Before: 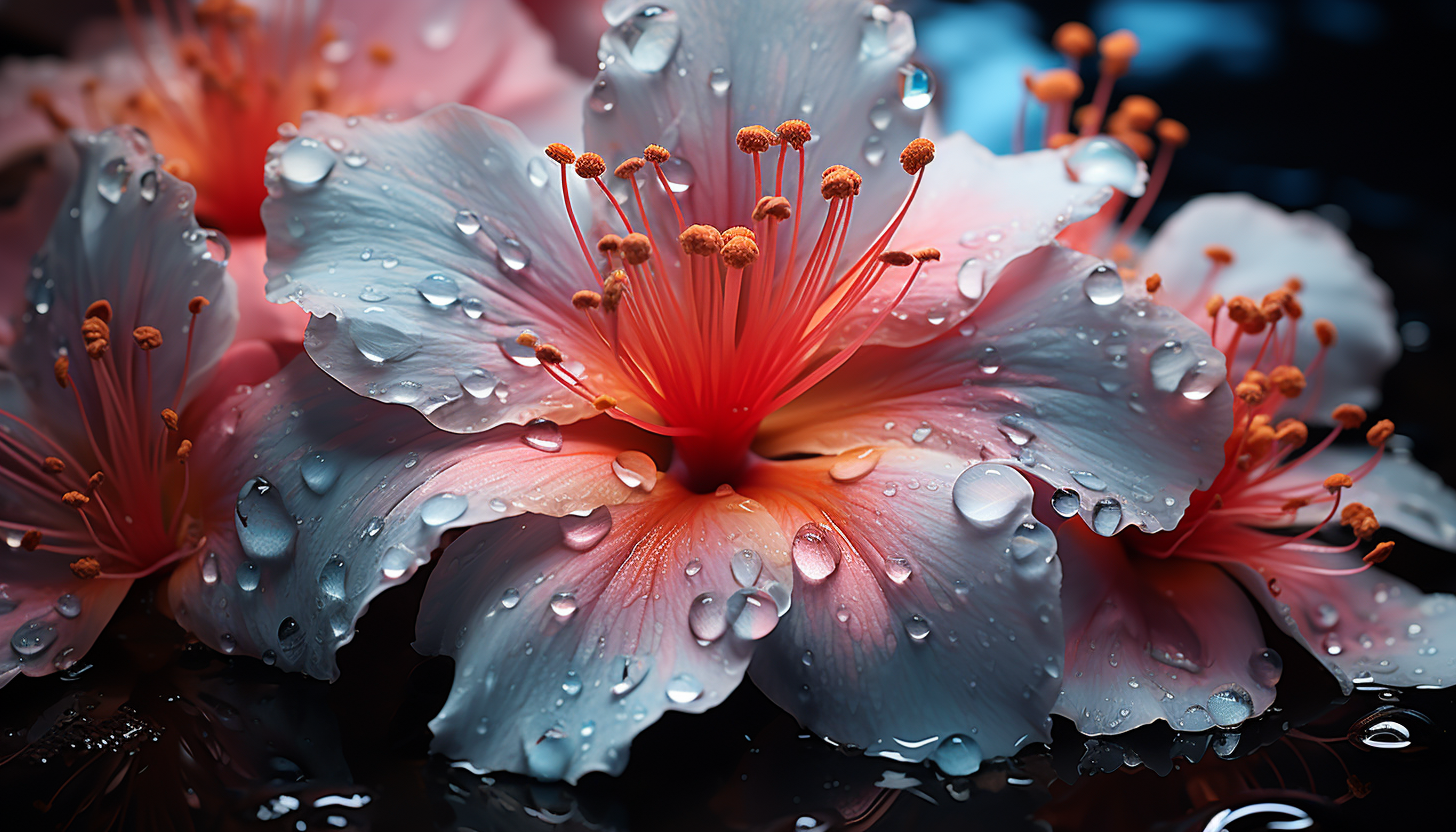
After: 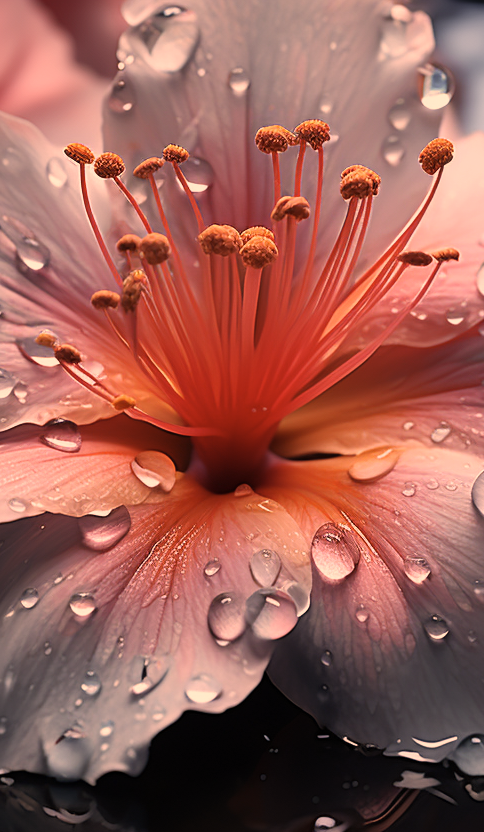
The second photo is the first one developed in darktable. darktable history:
crop: left 33.091%, right 33.621%
color correction: highlights a* 39.49, highlights b* 39.68, saturation 0.693
